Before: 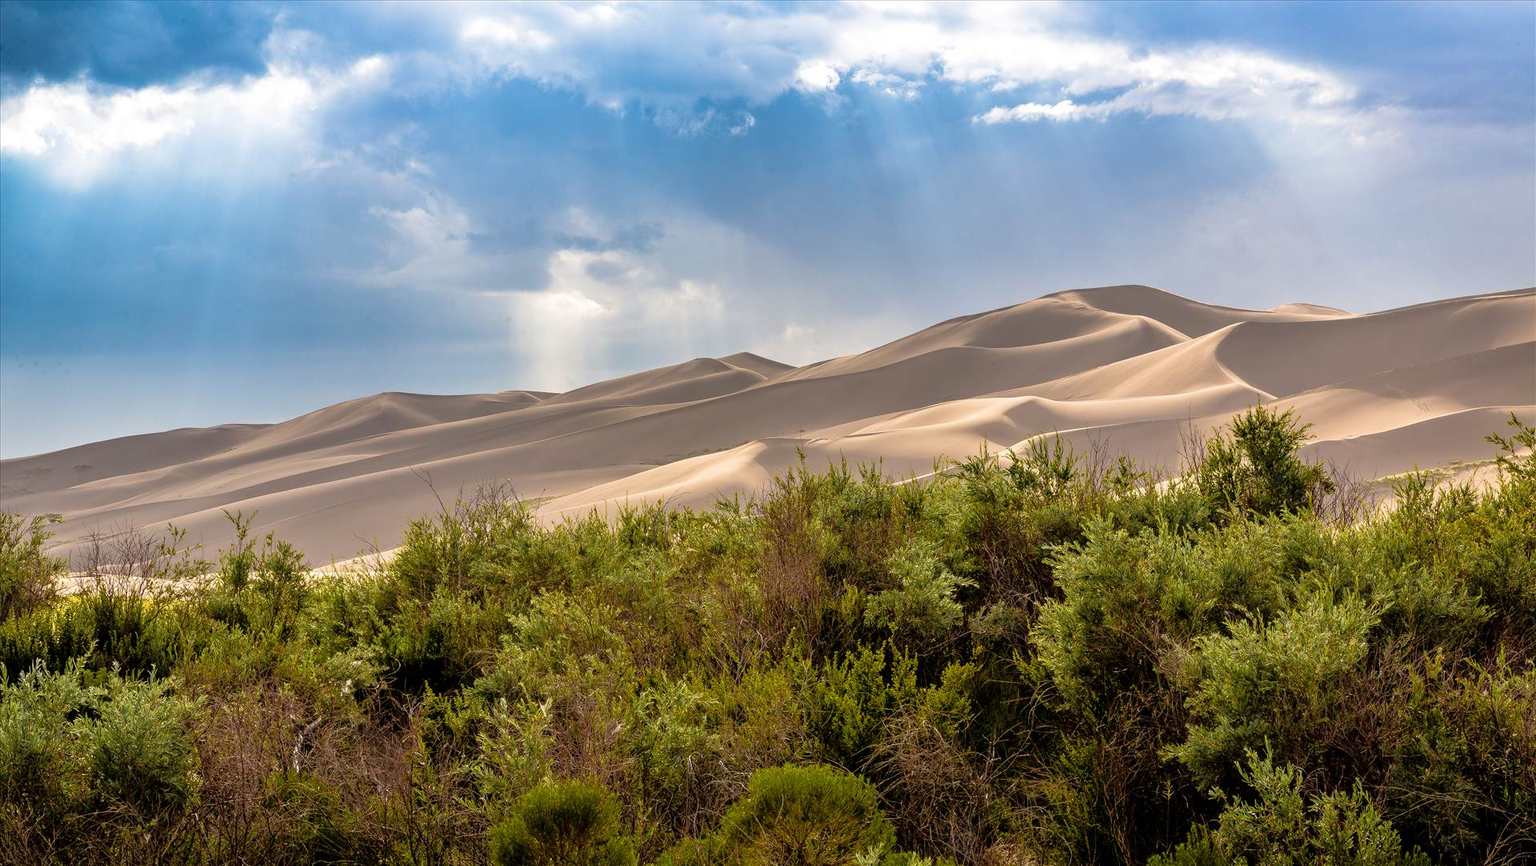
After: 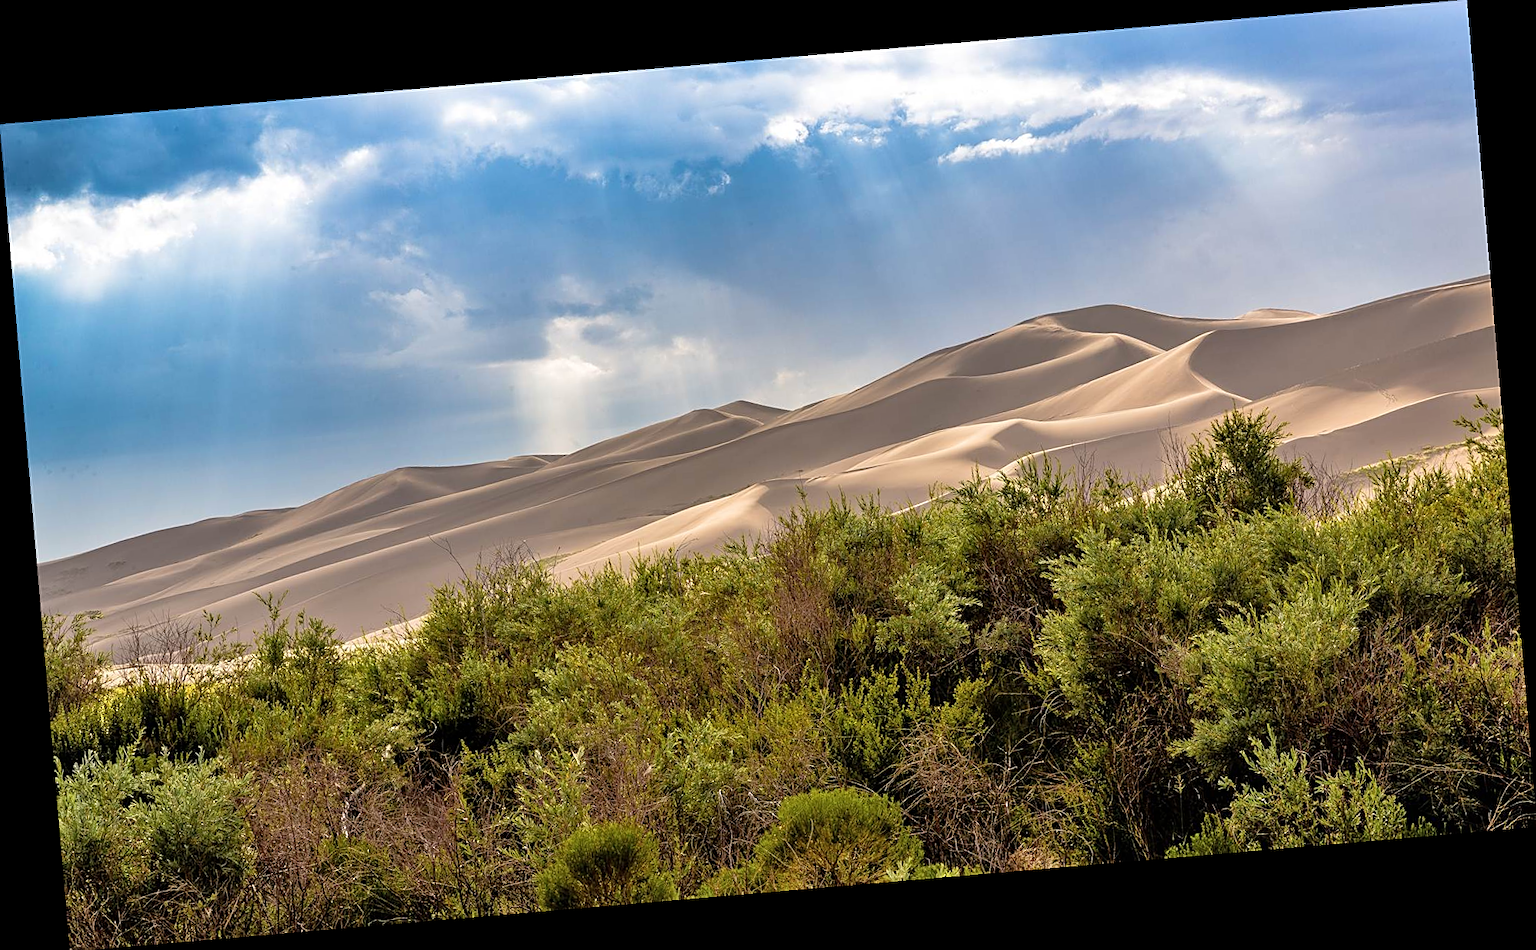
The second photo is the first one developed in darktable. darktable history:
rotate and perspective: rotation -4.86°, automatic cropping off
sharpen: on, module defaults
shadows and highlights: shadows 37.27, highlights -28.18, soften with gaussian
